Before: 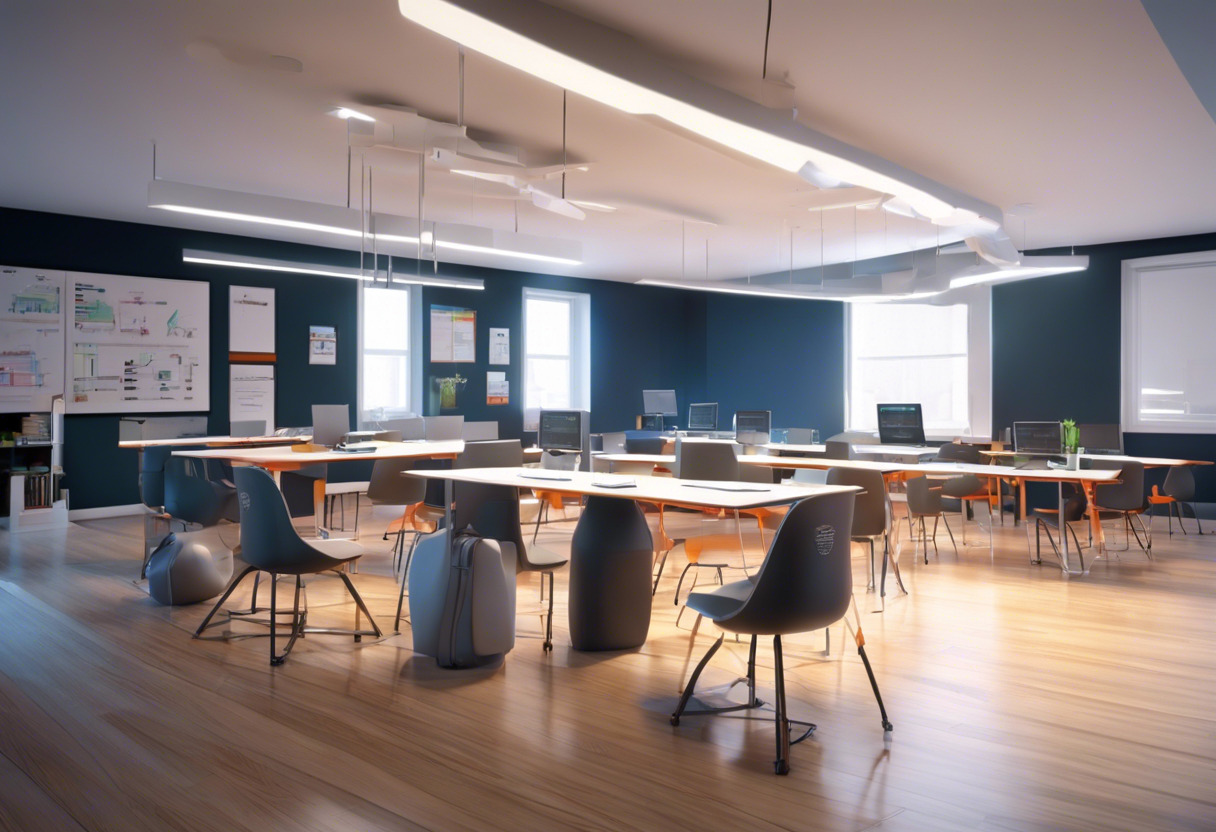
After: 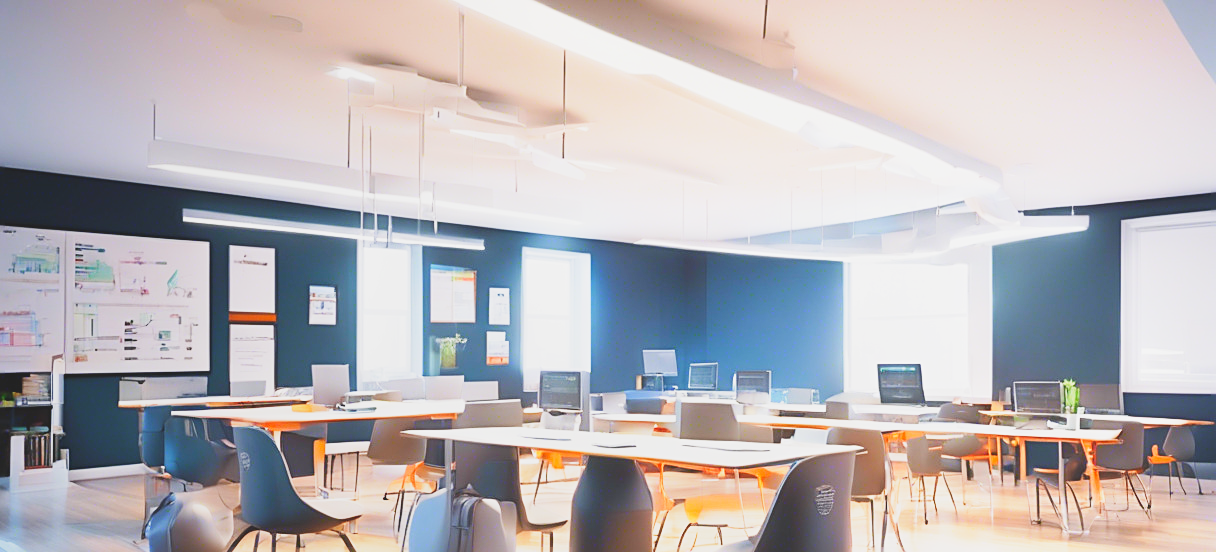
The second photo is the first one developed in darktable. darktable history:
sharpen: on, module defaults
base curve: curves: ch0 [(0, 0) (0.018, 0.026) (0.143, 0.37) (0.33, 0.731) (0.458, 0.853) (0.735, 0.965) (0.905, 0.986) (1, 1)], preserve colors none
local contrast: detail 72%
exposure: black level correction 0, exposure 0.199 EV, compensate highlight preservation false
crop and rotate: top 4.921%, bottom 28.724%
